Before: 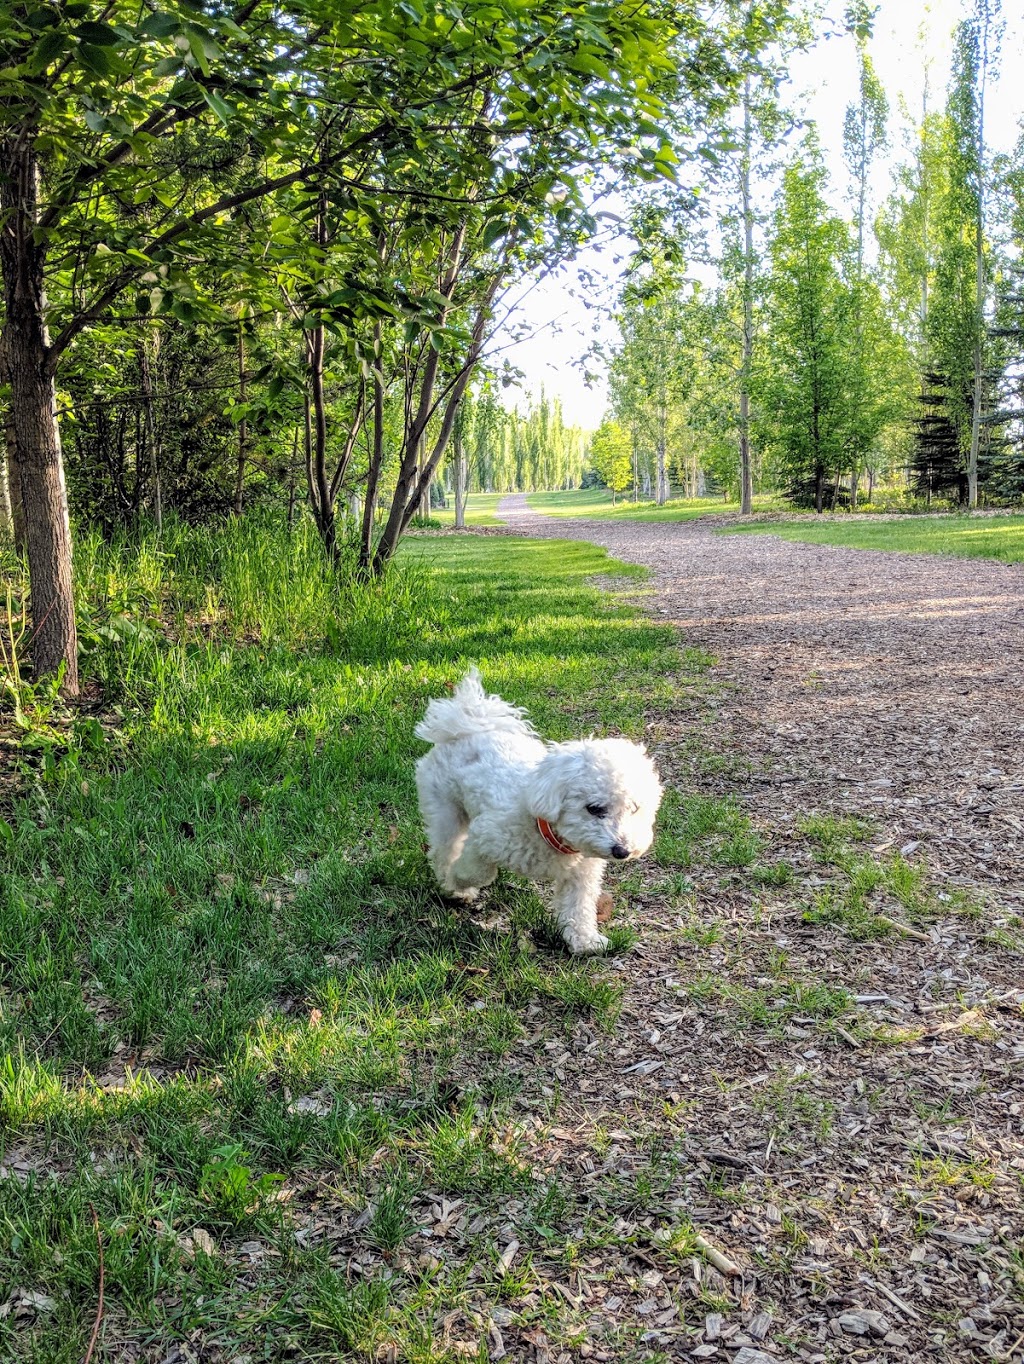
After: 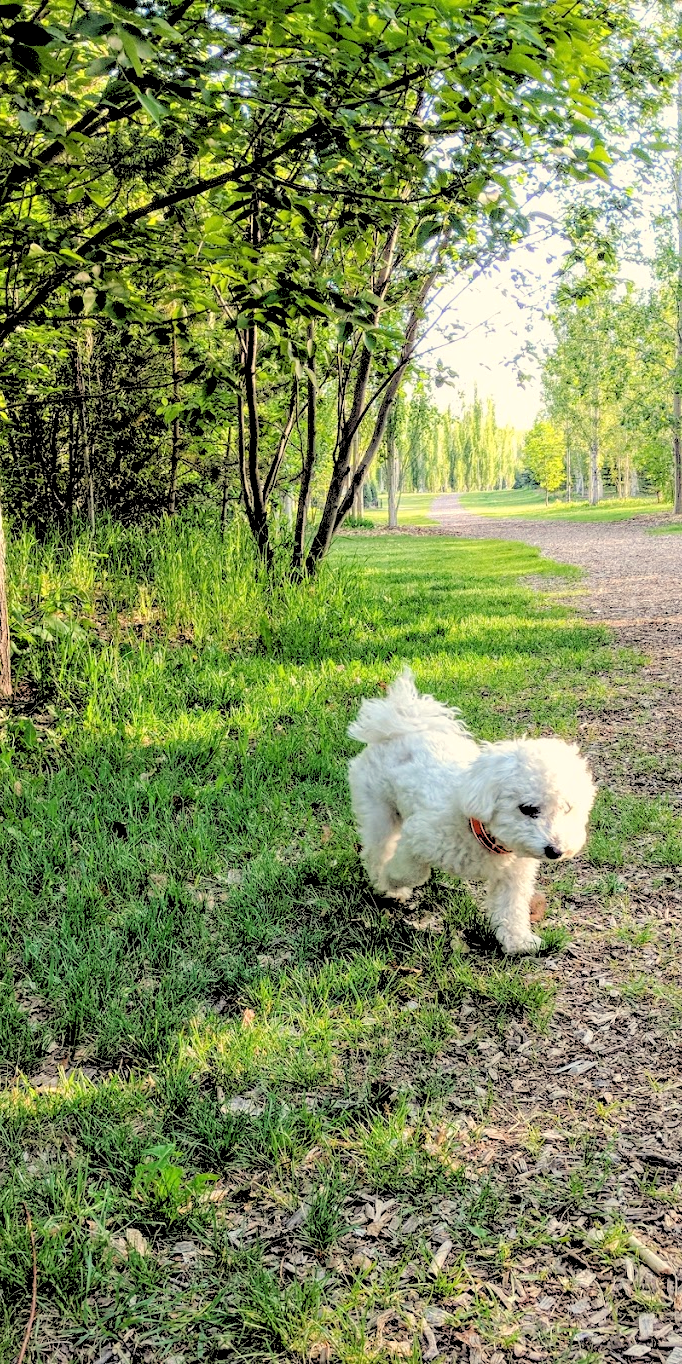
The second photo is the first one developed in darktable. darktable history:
crop and rotate: left 6.617%, right 26.717%
rgb levels: levels [[0.027, 0.429, 0.996], [0, 0.5, 1], [0, 0.5, 1]]
white balance: red 1.029, blue 0.92
